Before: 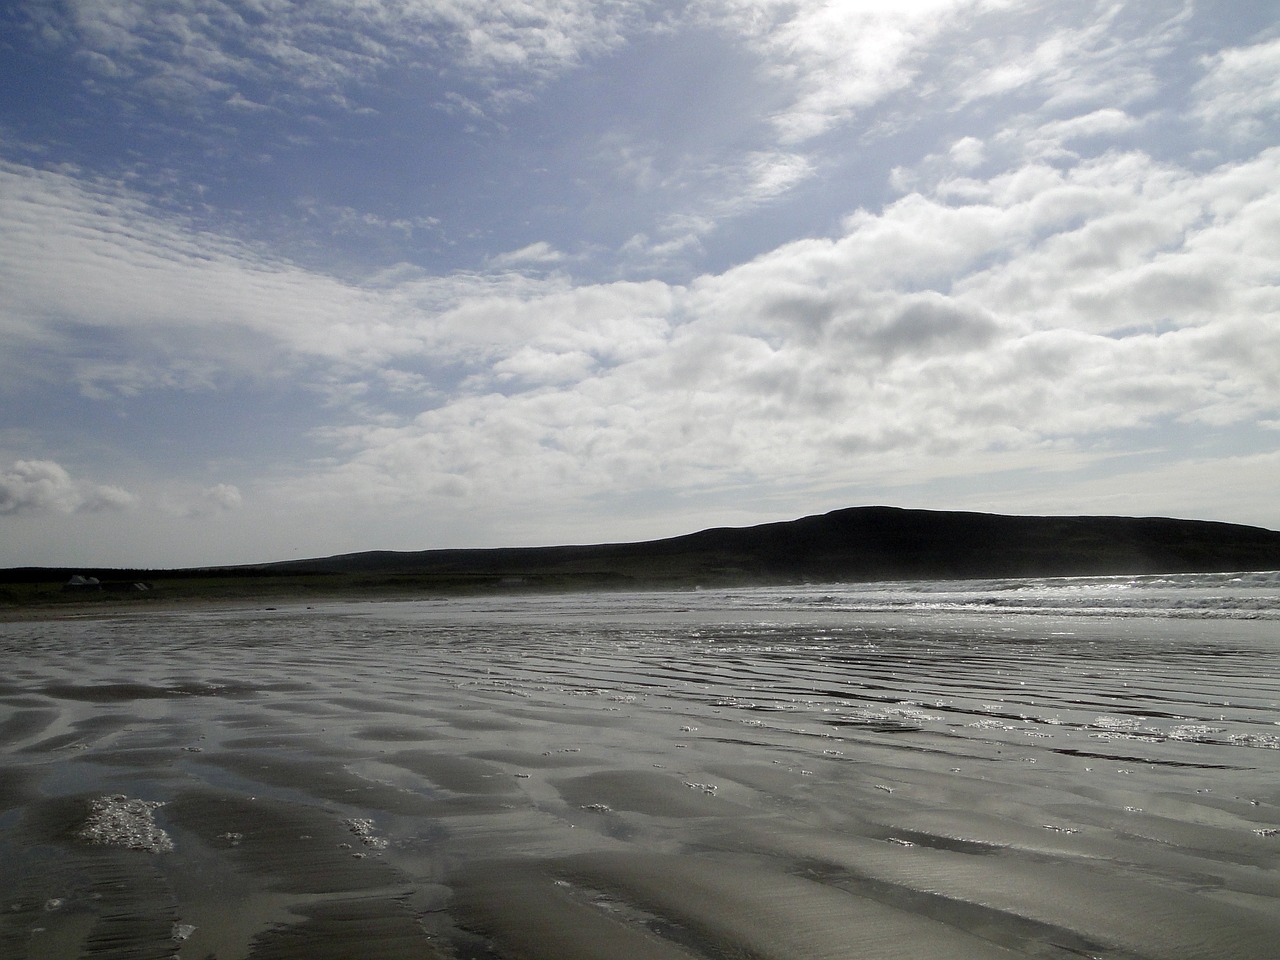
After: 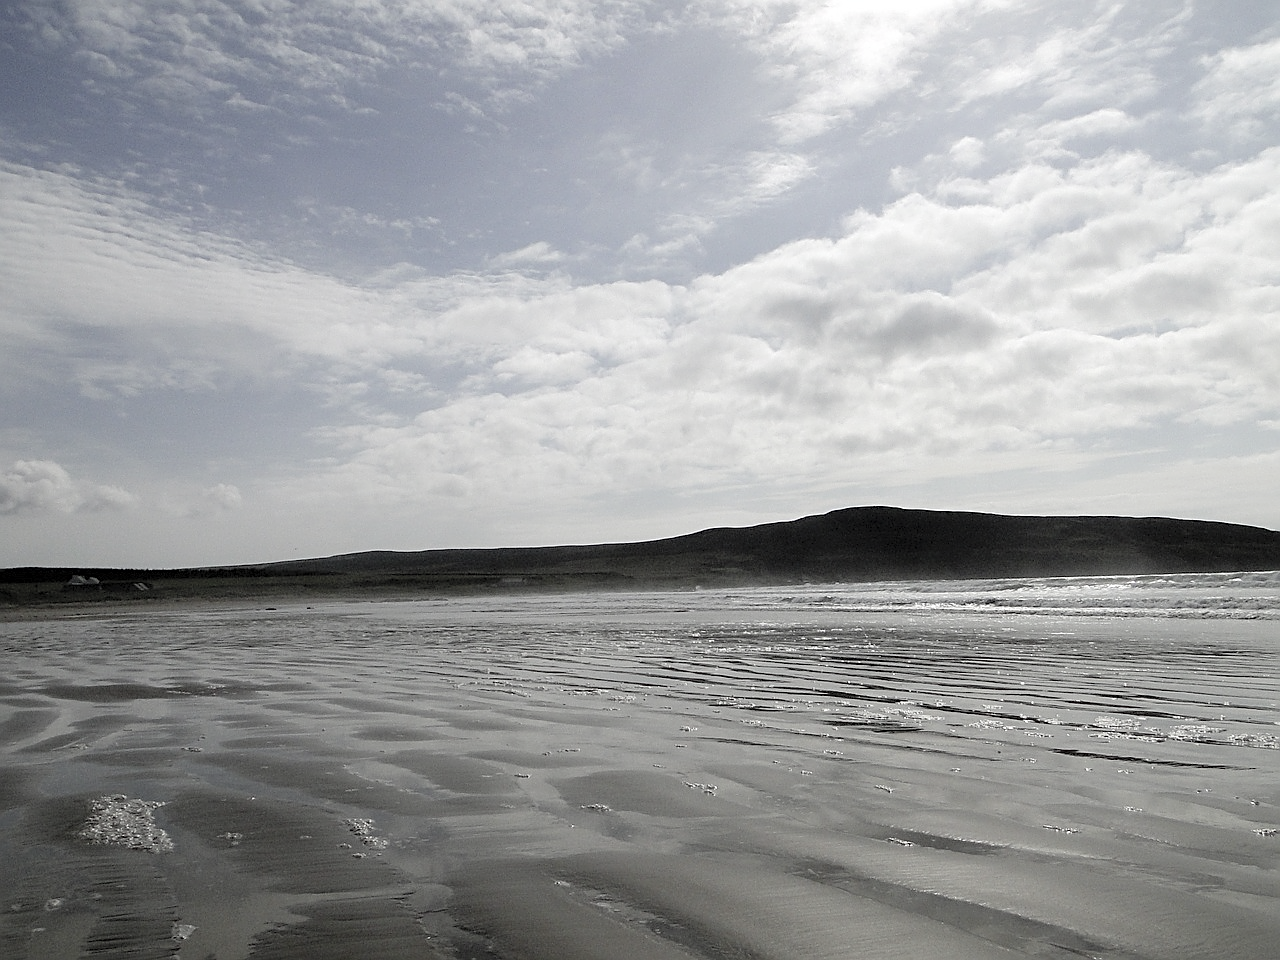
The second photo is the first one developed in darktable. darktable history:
sharpen: on, module defaults
contrast brightness saturation: brightness 0.18, saturation -0.5
